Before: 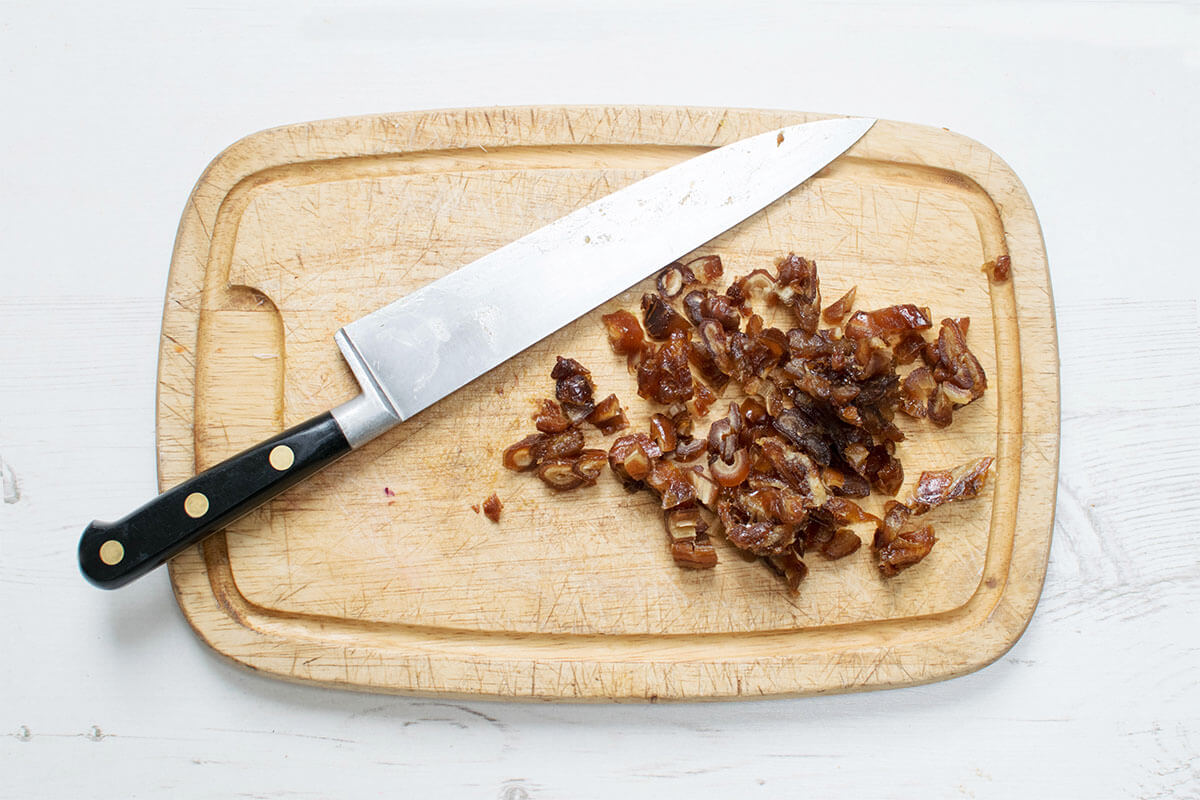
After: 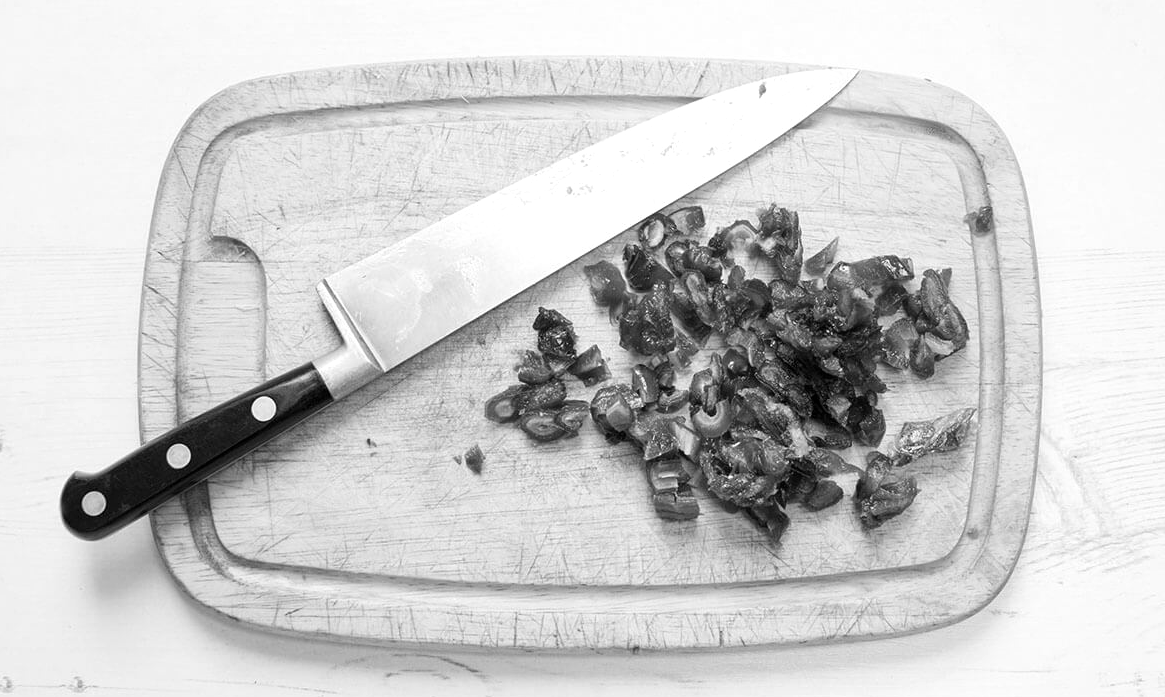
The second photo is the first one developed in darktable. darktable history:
monochrome: size 3.1
crop: left 1.507%, top 6.147%, right 1.379%, bottom 6.637%
exposure: black level correction 0.001, exposure 0.14 EV, compensate highlight preservation false
